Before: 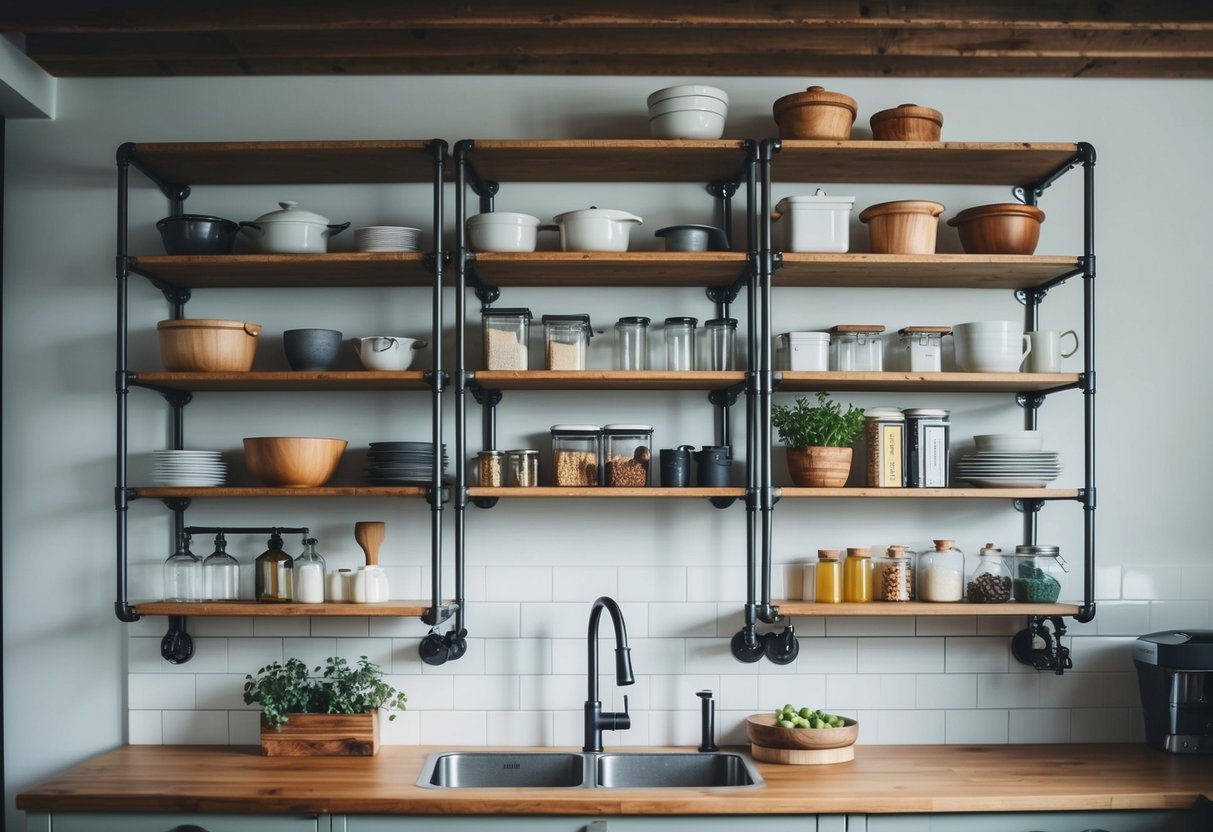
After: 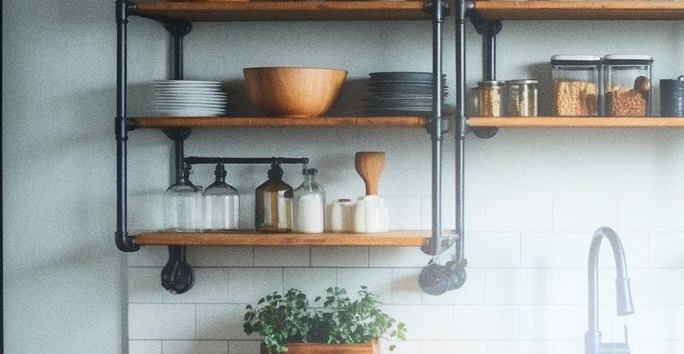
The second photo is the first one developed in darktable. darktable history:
crop: top 44.483%, right 43.593%, bottom 12.892%
bloom: on, module defaults
grain: on, module defaults
color zones: curves: ch0 [(0, 0.5) (0.143, 0.5) (0.286, 0.5) (0.429, 0.5) (0.62, 0.489) (0.714, 0.445) (0.844, 0.496) (1, 0.5)]; ch1 [(0, 0.5) (0.143, 0.5) (0.286, 0.5) (0.429, 0.5) (0.571, 0.5) (0.714, 0.523) (0.857, 0.5) (1, 0.5)]
